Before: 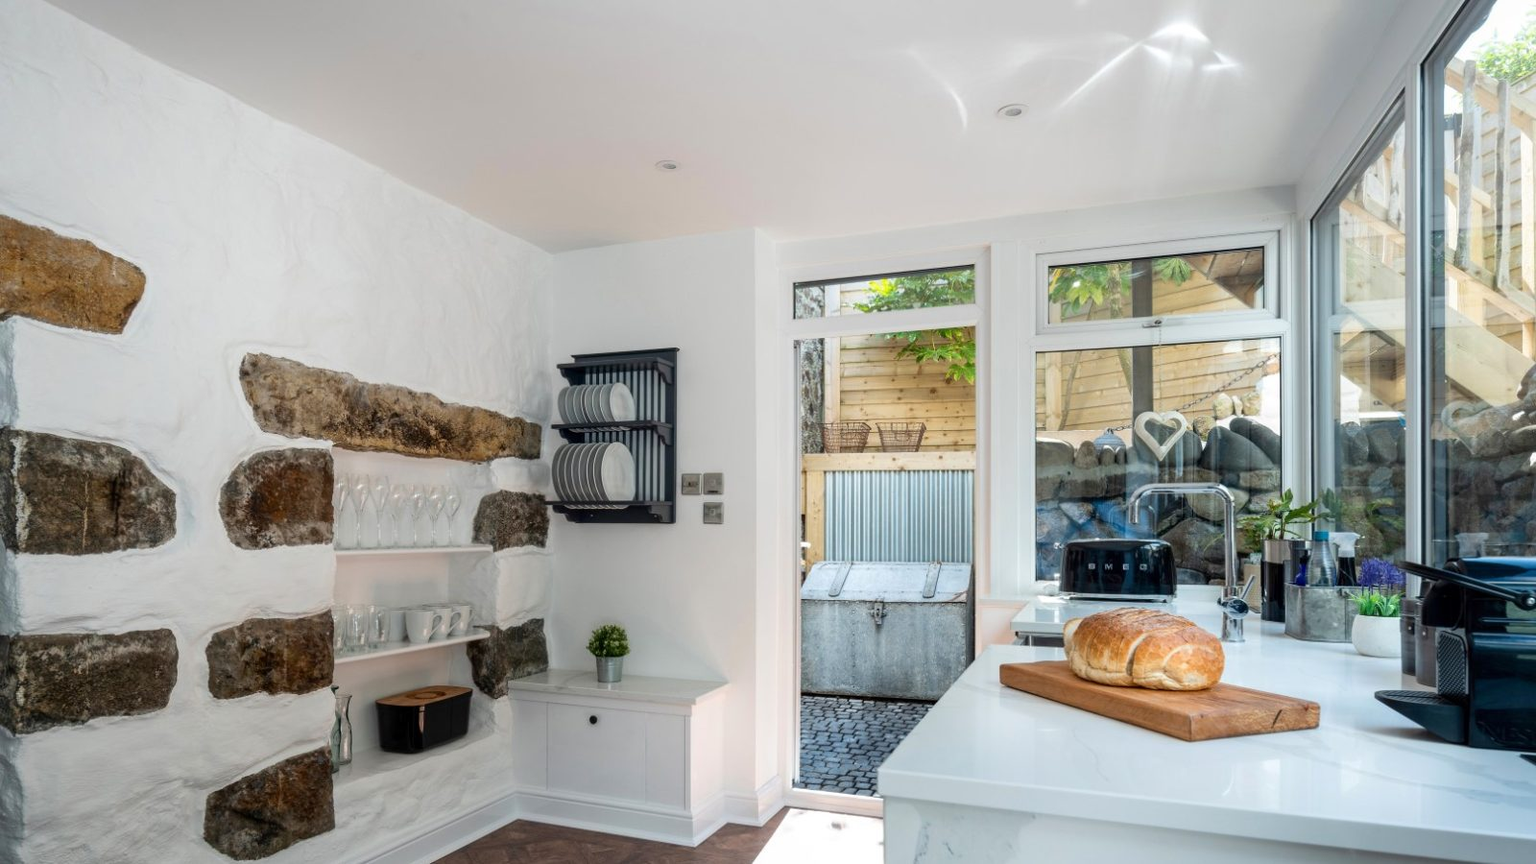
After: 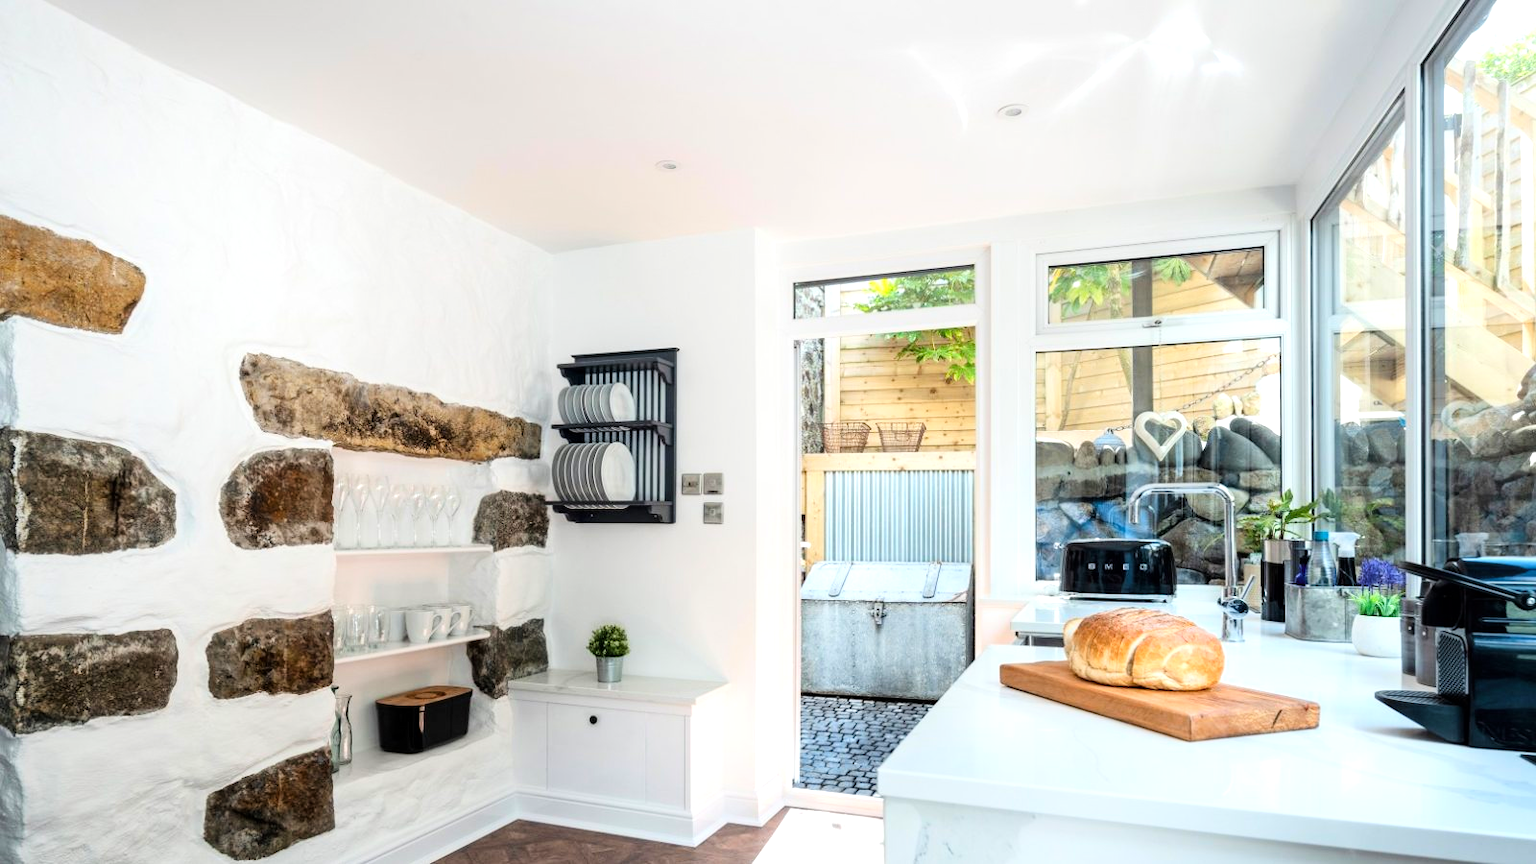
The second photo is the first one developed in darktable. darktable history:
exposure: exposure 0.515 EV, compensate highlight preservation false
tone curve: curves: ch0 [(0, 0) (0.004, 0.001) (0.133, 0.112) (0.325, 0.362) (0.832, 0.893) (1, 1)], color space Lab, linked channels, preserve colors none
